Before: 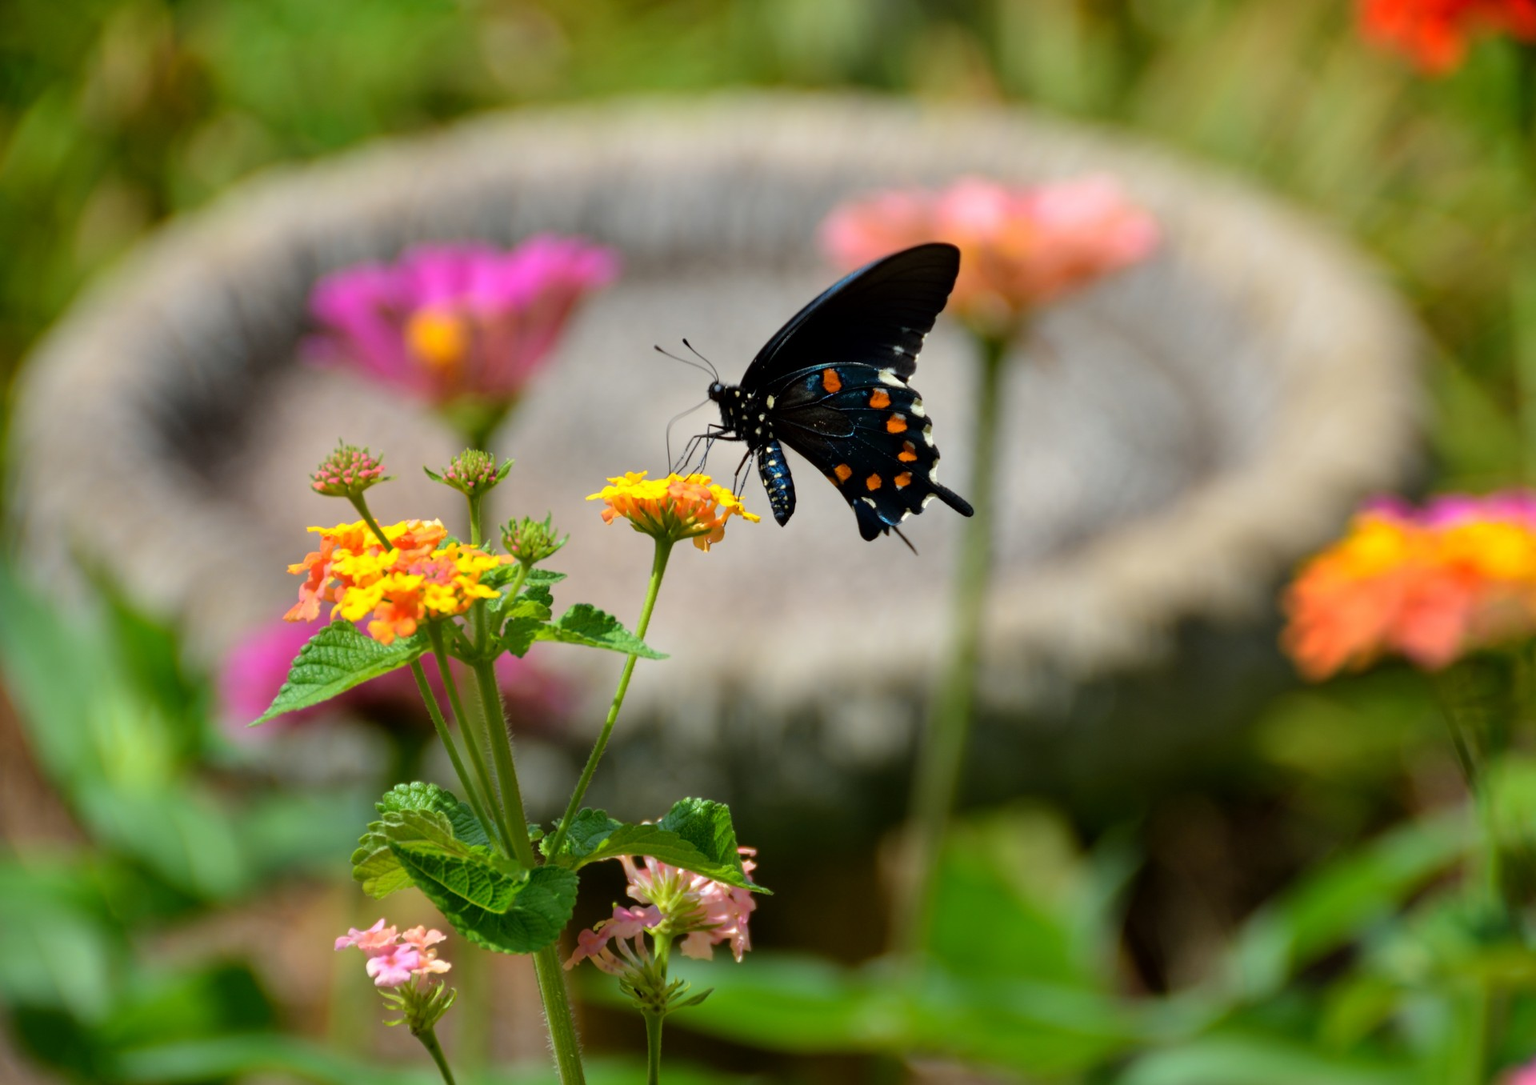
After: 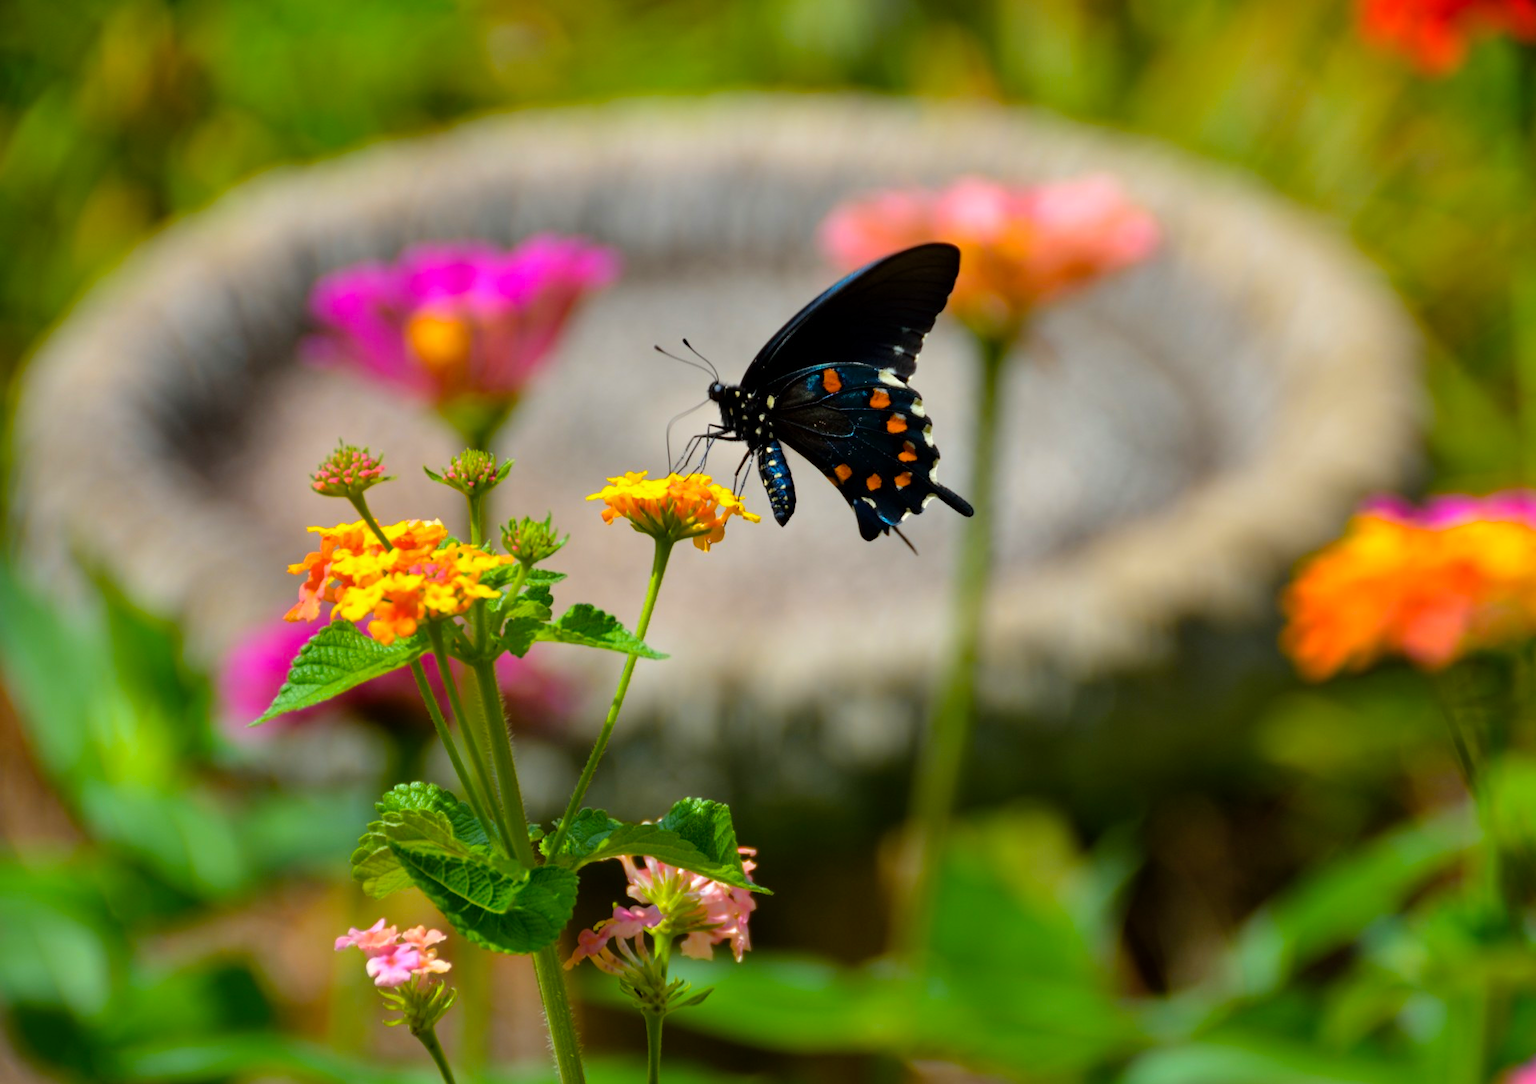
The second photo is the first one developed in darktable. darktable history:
shadows and highlights: shadows 29.32, highlights -29.32, low approximation 0.01, soften with gaussian
color balance rgb: perceptual saturation grading › global saturation 25%, global vibrance 20%
